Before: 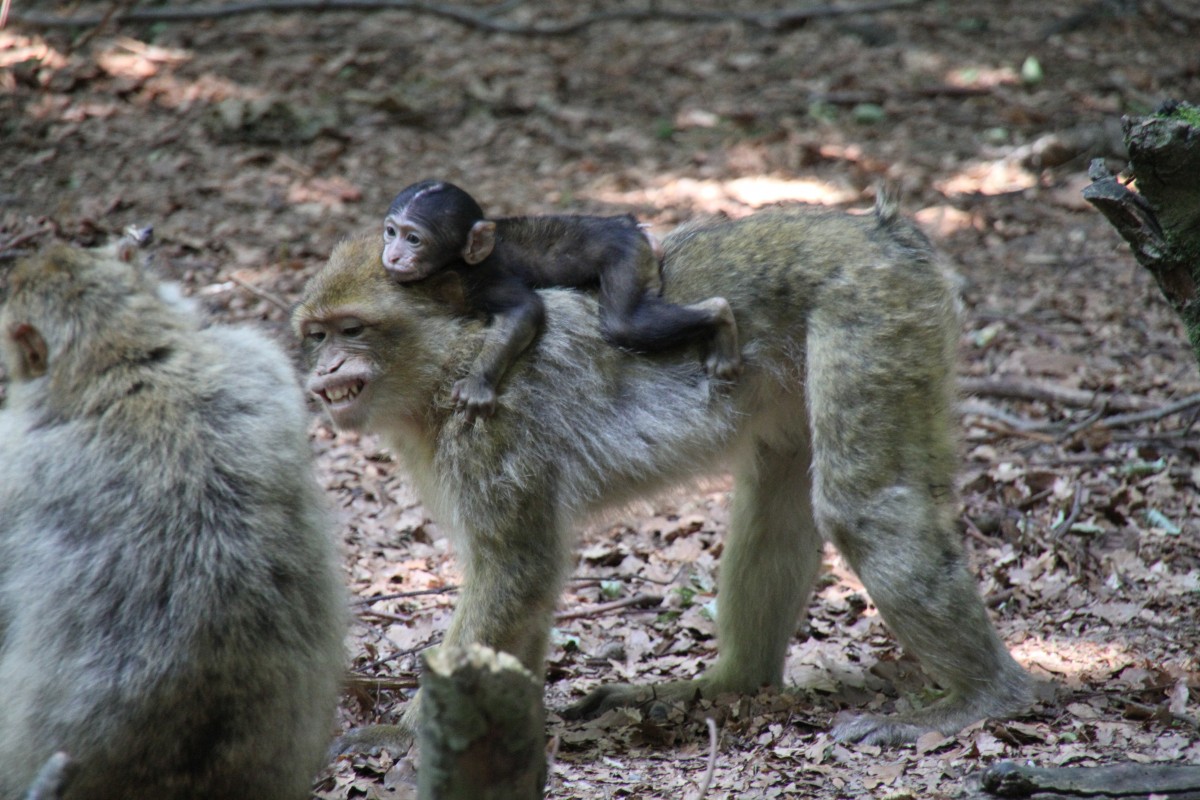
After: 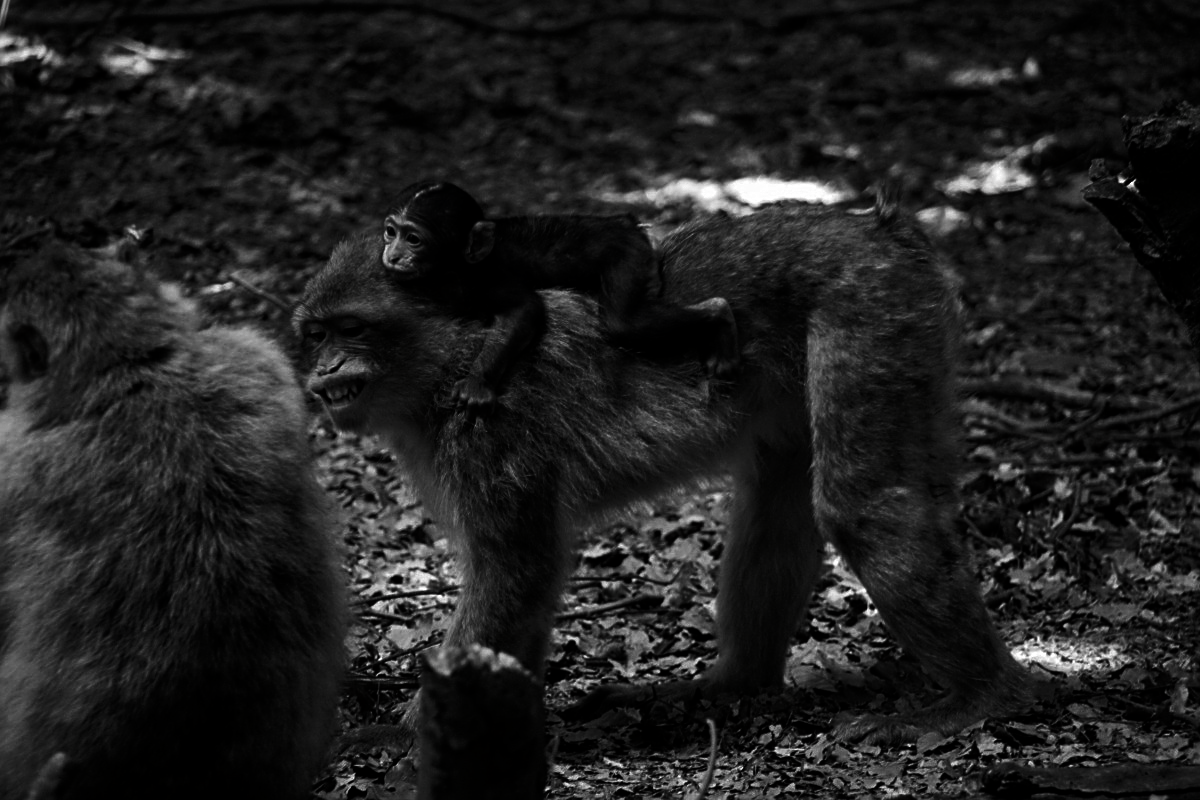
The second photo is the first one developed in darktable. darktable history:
sharpen: on, module defaults
contrast brightness saturation: contrast 0.017, brightness -0.986, saturation -0.985
